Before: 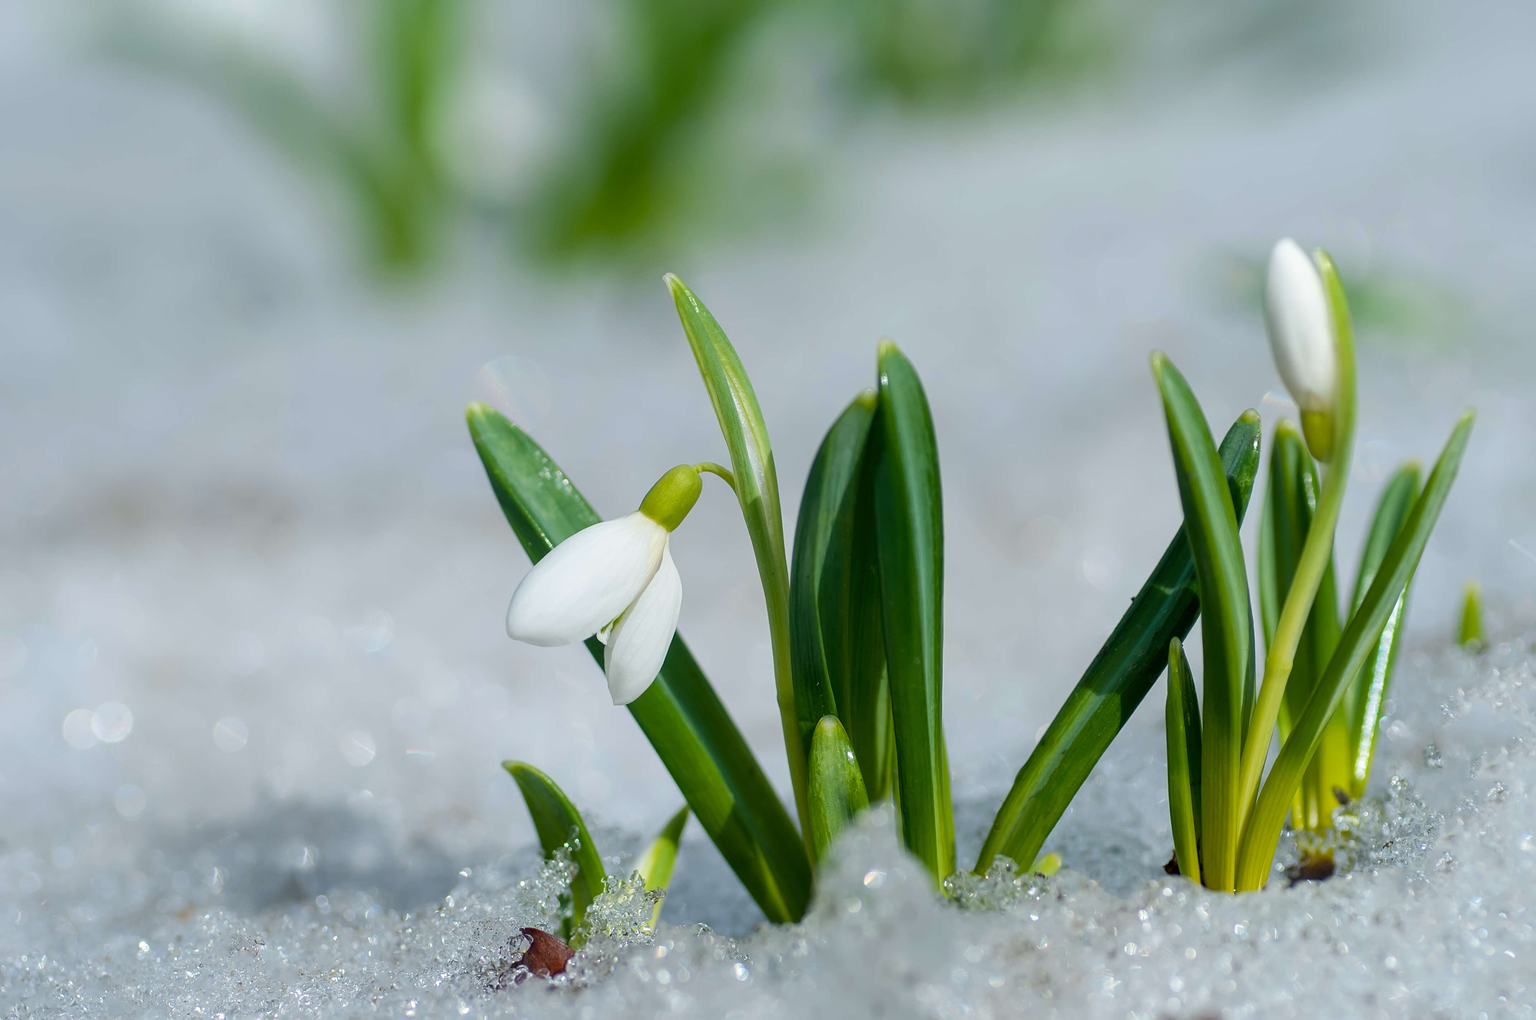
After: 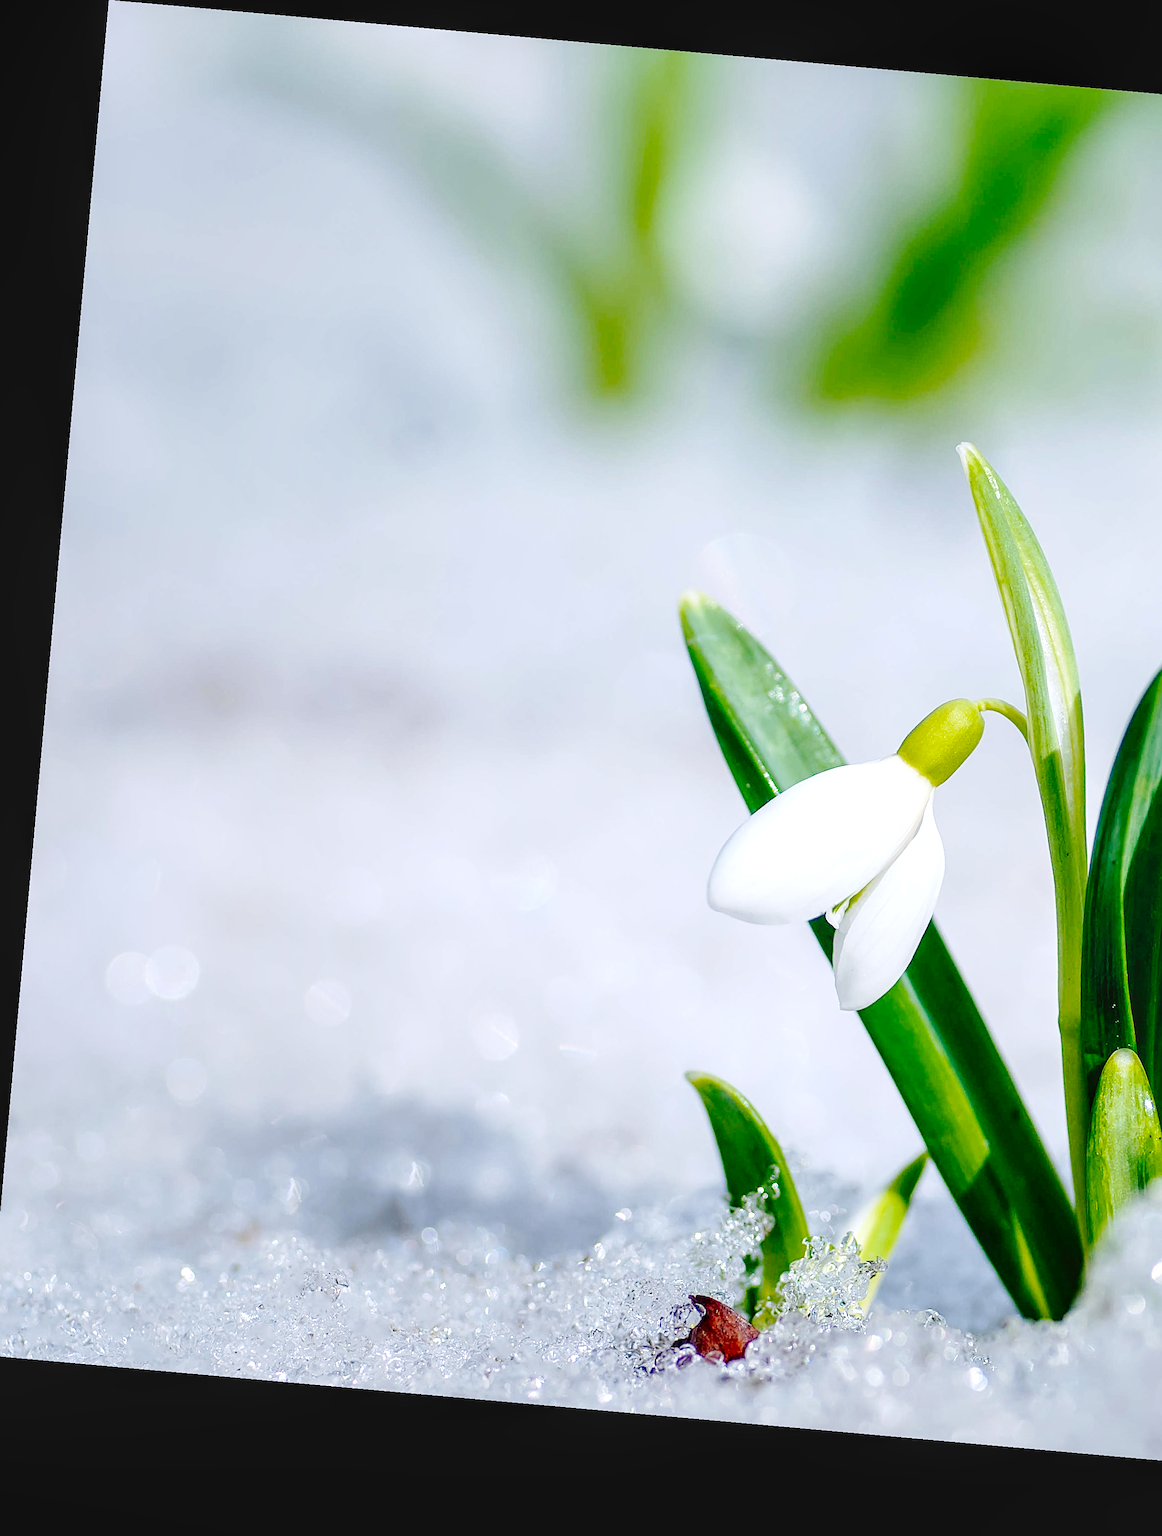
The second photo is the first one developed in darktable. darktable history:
sharpen: on, module defaults
base curve: curves: ch0 [(0, 0) (0.036, 0.025) (0.121, 0.166) (0.206, 0.329) (0.605, 0.79) (1, 1)], preserve colors none
crop: left 0.587%, right 45.588%, bottom 0.086%
white balance: red 1.004, blue 1.096
rotate and perspective: rotation 5.12°, automatic cropping off
tone curve: curves: ch0 [(0, 0) (0.003, 0.016) (0.011, 0.015) (0.025, 0.017) (0.044, 0.026) (0.069, 0.034) (0.1, 0.043) (0.136, 0.068) (0.177, 0.119) (0.224, 0.175) (0.277, 0.251) (0.335, 0.328) (0.399, 0.415) (0.468, 0.499) (0.543, 0.58) (0.623, 0.659) (0.709, 0.731) (0.801, 0.807) (0.898, 0.895) (1, 1)], preserve colors none
local contrast: on, module defaults
exposure: exposure 0.574 EV, compensate highlight preservation false
